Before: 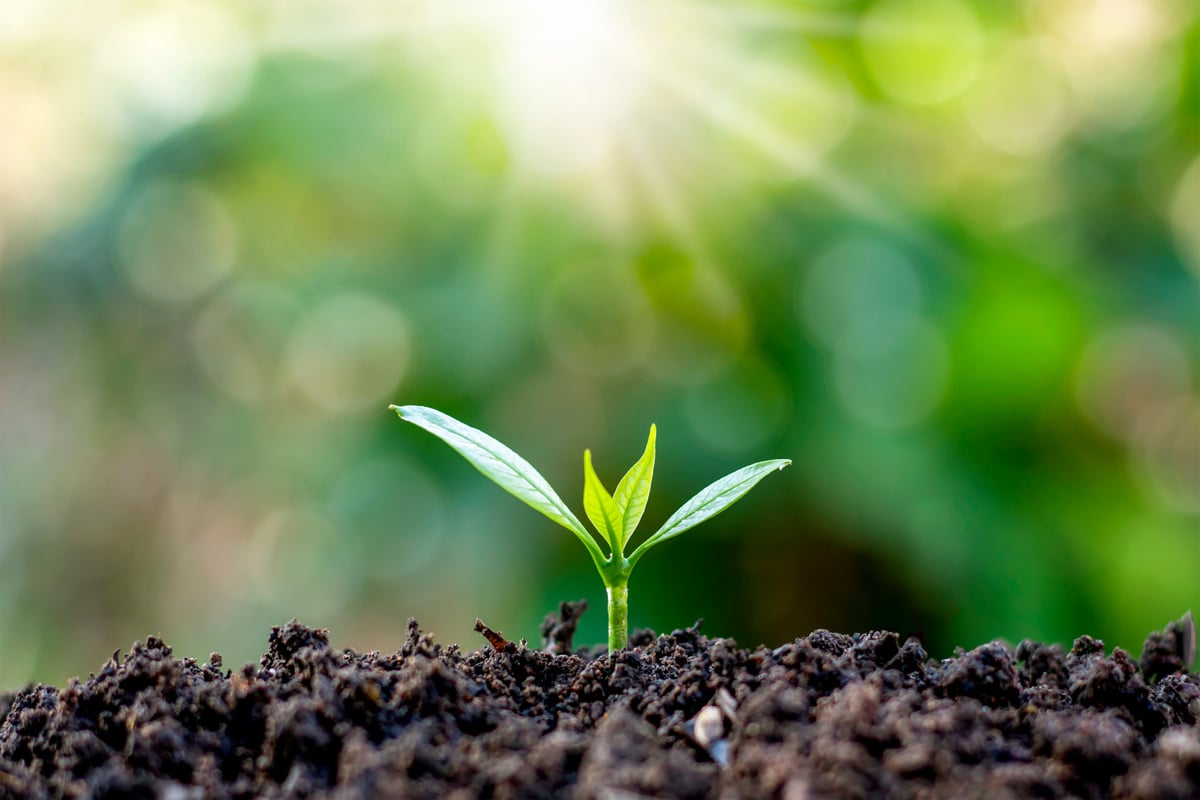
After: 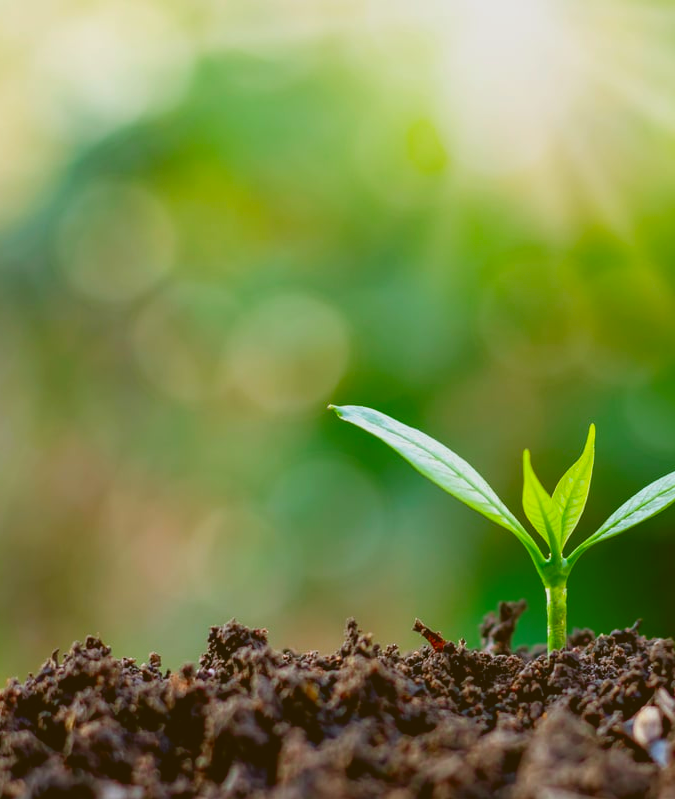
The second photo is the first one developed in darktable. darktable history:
contrast brightness saturation: contrast -0.19, saturation 0.19
crop: left 5.114%, right 38.589%
color correction: highlights a* -0.482, highlights b* 0.161, shadows a* 4.66, shadows b* 20.72
